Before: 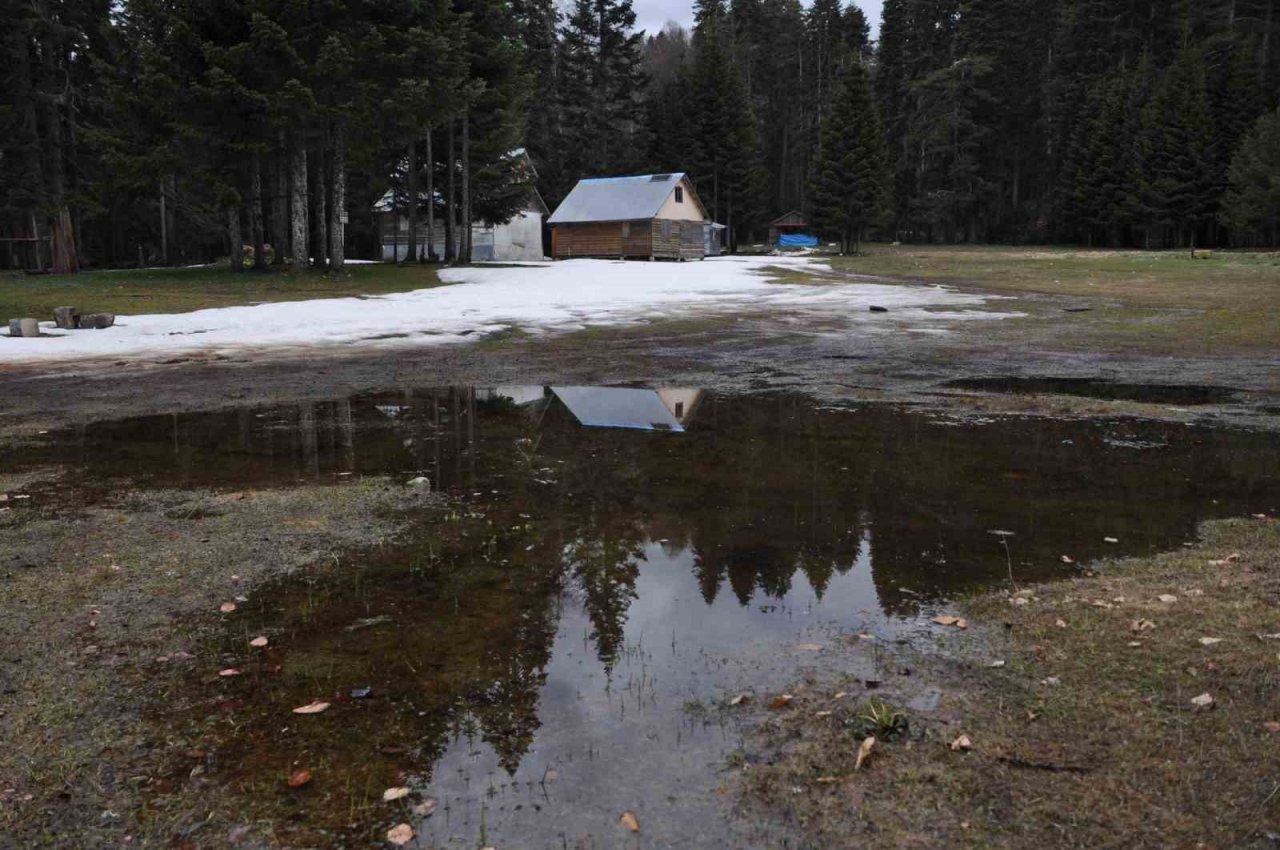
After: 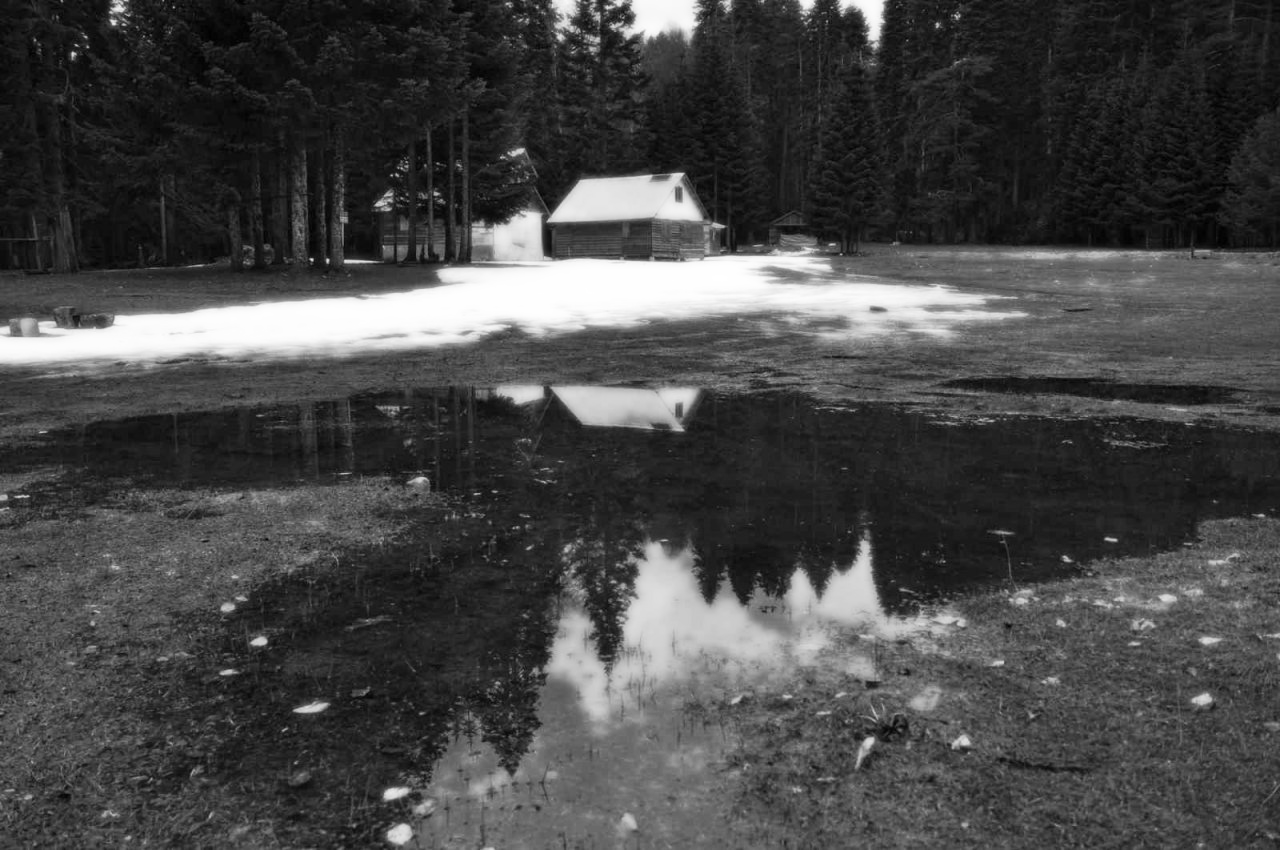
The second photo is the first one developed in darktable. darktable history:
monochrome: size 3.1
bloom: size 0%, threshold 54.82%, strength 8.31%
tone curve: curves: ch0 [(0, 0) (0.003, 0.003) (0.011, 0.011) (0.025, 0.025) (0.044, 0.044) (0.069, 0.069) (0.1, 0.099) (0.136, 0.135) (0.177, 0.177) (0.224, 0.224) (0.277, 0.276) (0.335, 0.334) (0.399, 0.398) (0.468, 0.467) (0.543, 0.565) (0.623, 0.641) (0.709, 0.723) (0.801, 0.81) (0.898, 0.902) (1, 1)], preserve colors none
